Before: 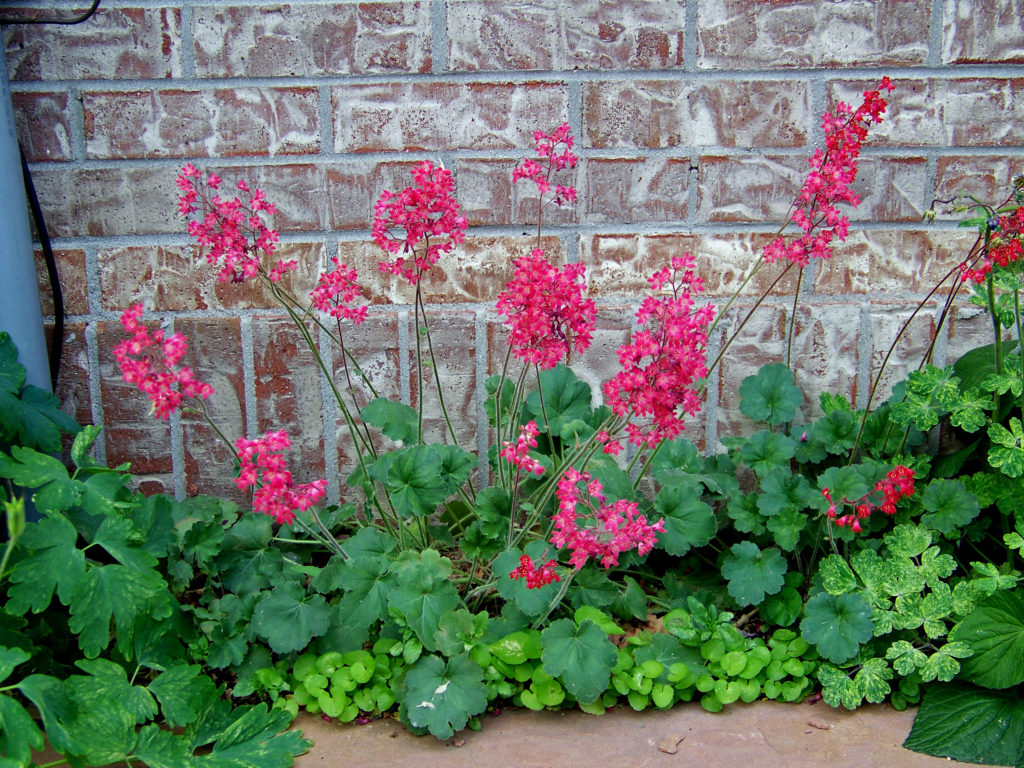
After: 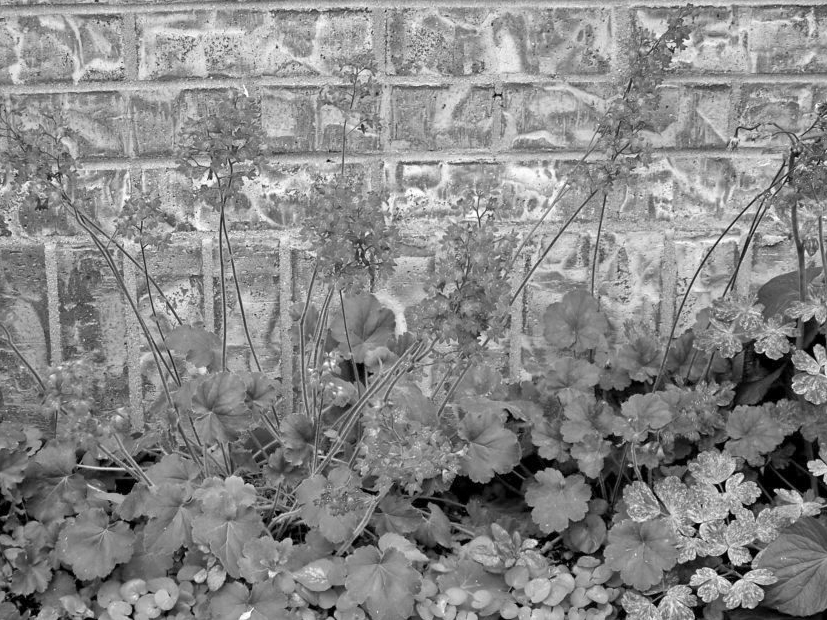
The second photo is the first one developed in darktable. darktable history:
tone equalizer: -8 EV 1 EV, -7 EV 1 EV, -6 EV 1 EV, -5 EV 1 EV, -4 EV 1 EV, -3 EV 0.75 EV, -2 EV 0.5 EV, -1 EV 0.25 EV
monochrome: on, module defaults
crop: left 19.159%, top 9.58%, bottom 9.58%
